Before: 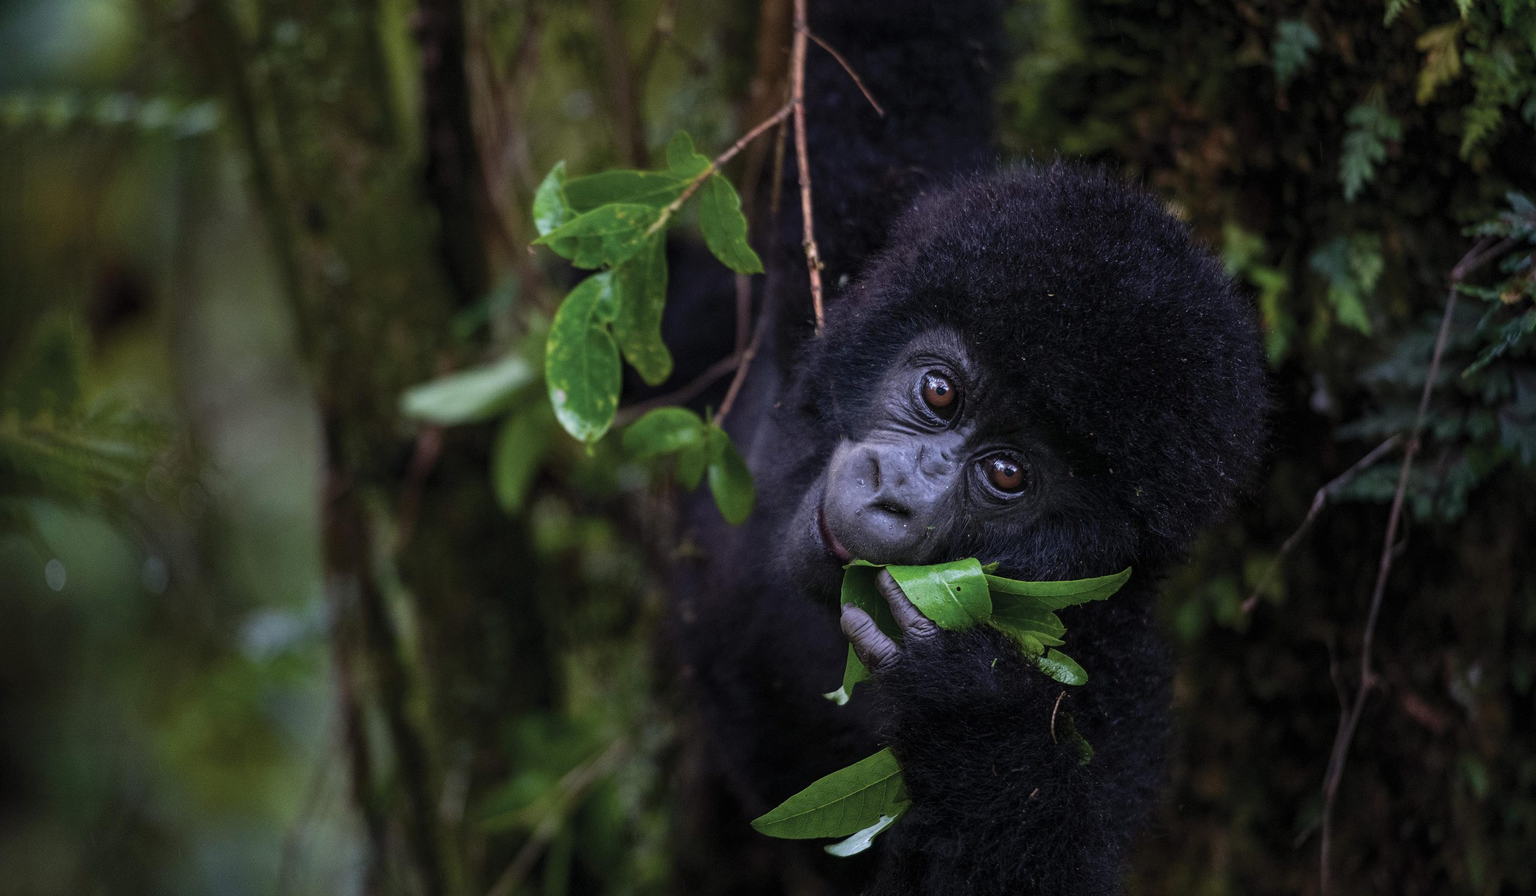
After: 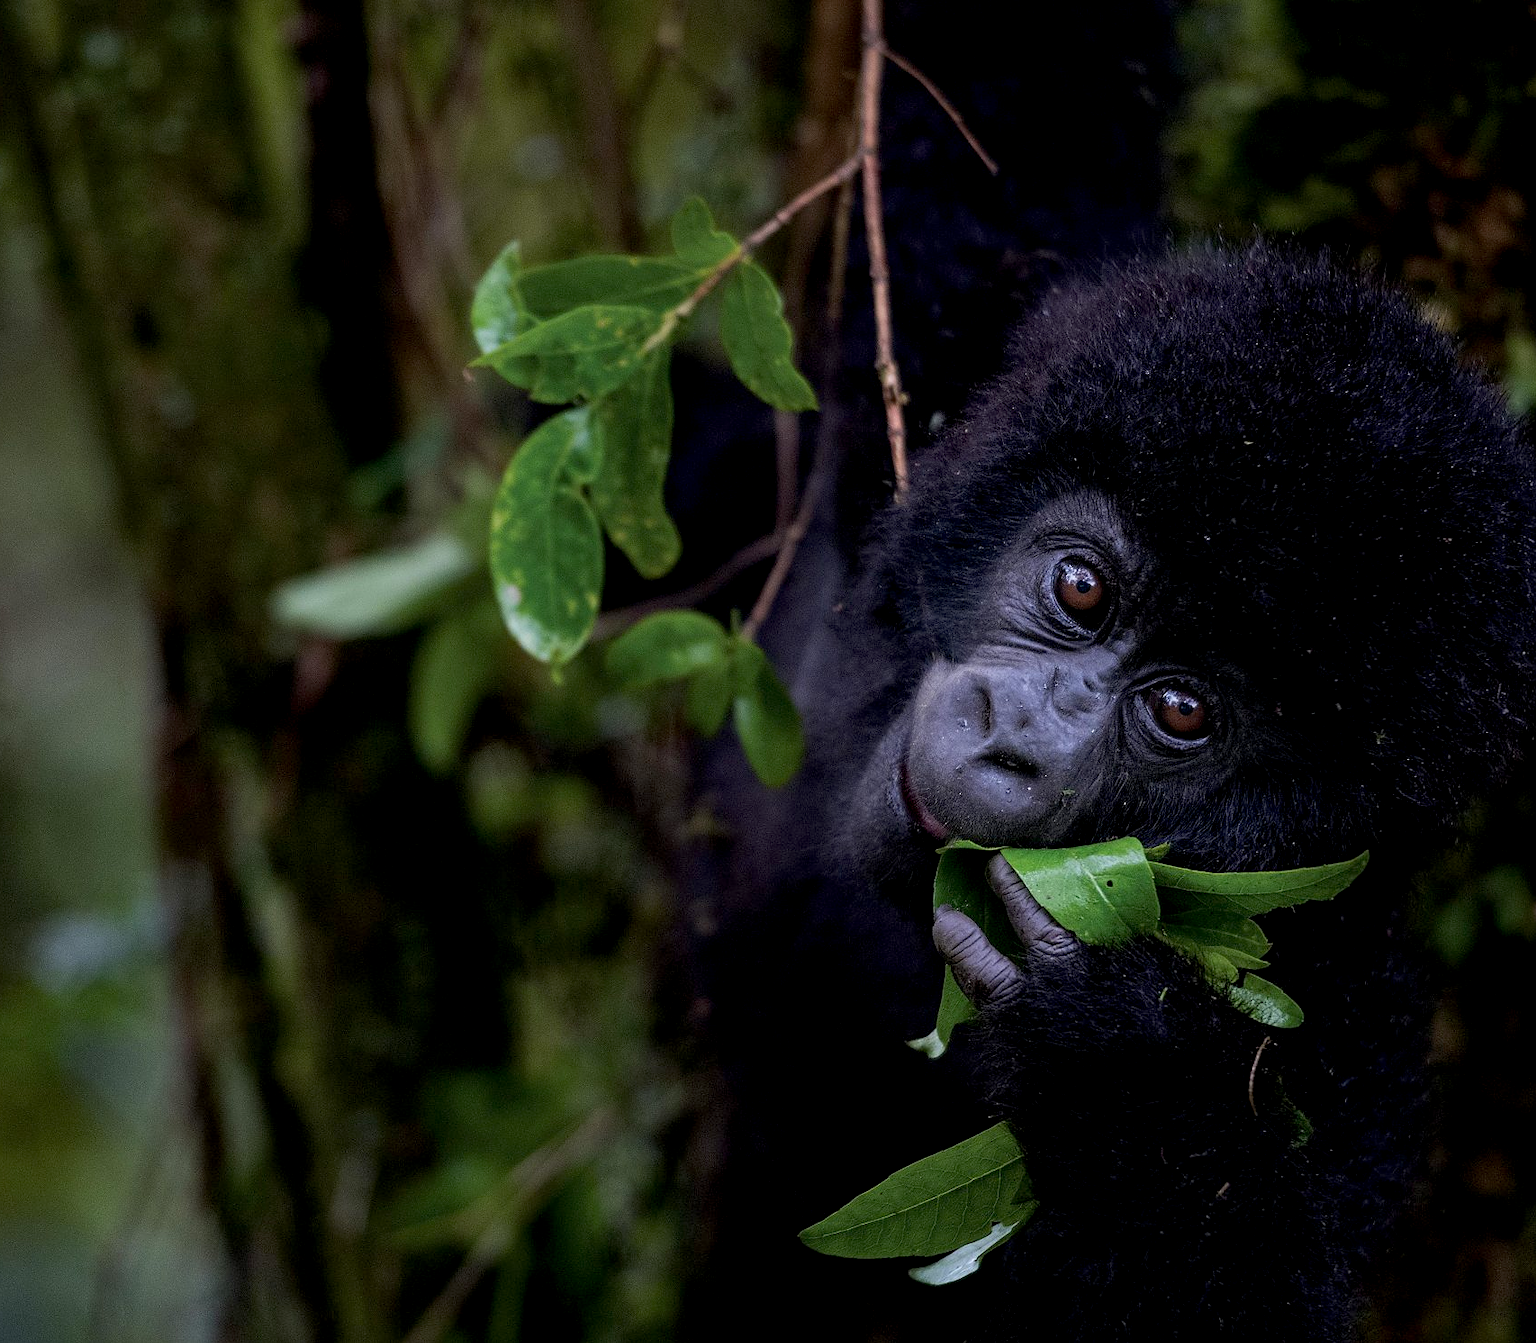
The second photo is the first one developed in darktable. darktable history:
sharpen: radius 1, threshold 1
exposure: black level correction 0.009, exposure -0.159 EV, compensate highlight preservation false
crop and rotate: left 14.292%, right 19.041%
